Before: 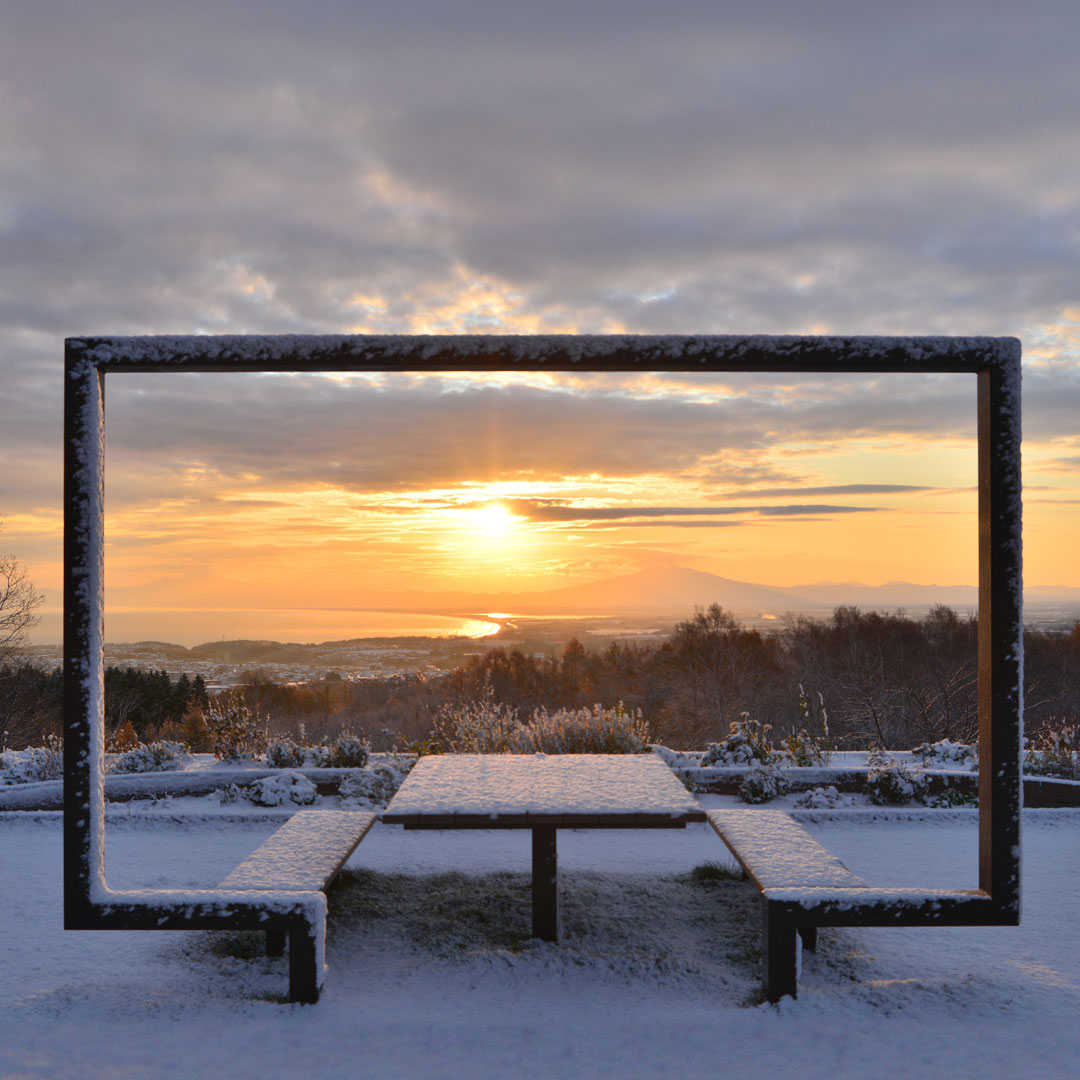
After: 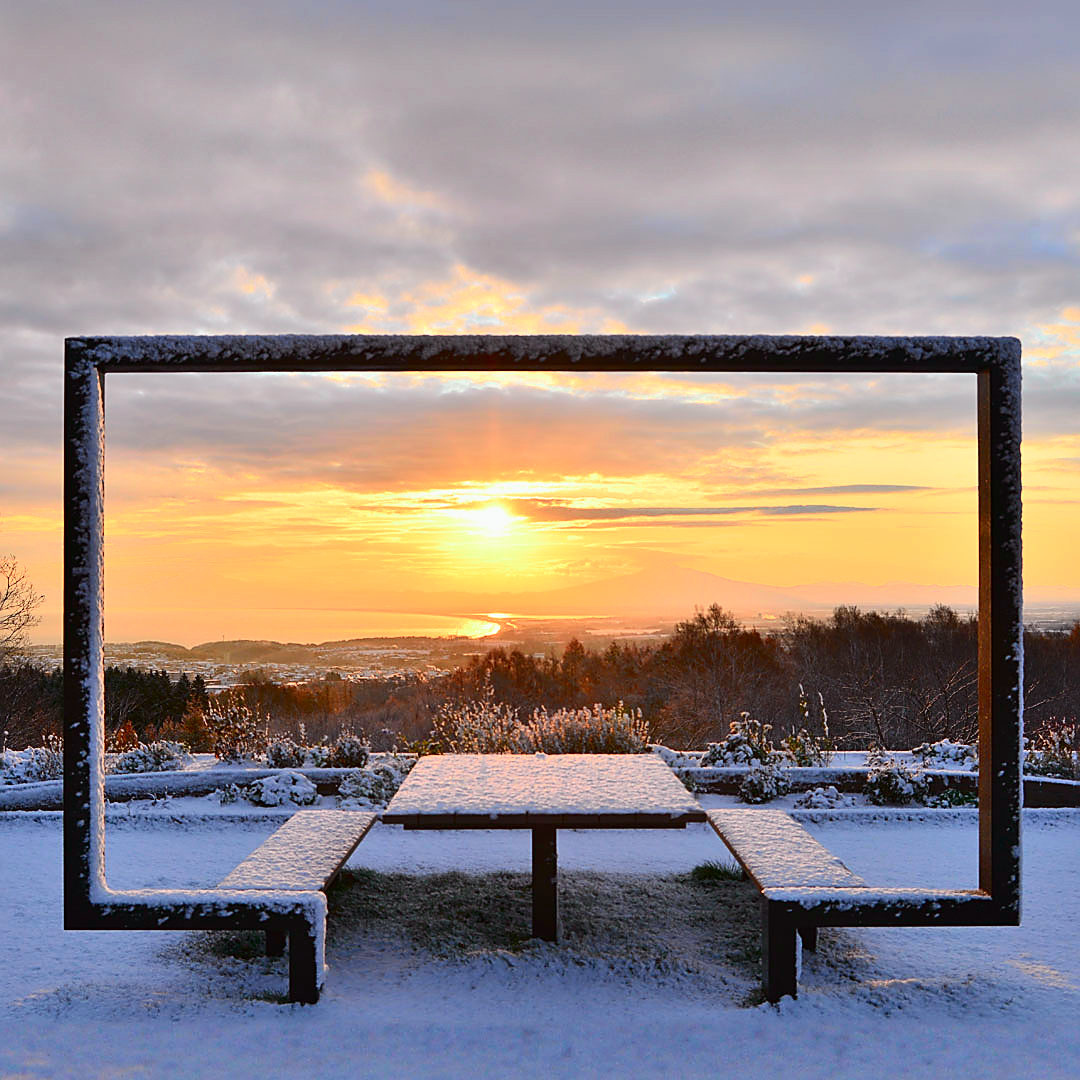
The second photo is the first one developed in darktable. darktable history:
sharpen: radius 1.413, amount 1.245, threshold 0.775
tone curve: curves: ch0 [(0, 0.003) (0.044, 0.025) (0.12, 0.089) (0.197, 0.168) (0.281, 0.273) (0.468, 0.548) (0.583, 0.691) (0.701, 0.815) (0.86, 0.922) (1, 0.982)]; ch1 [(0, 0) (0.232, 0.214) (0.404, 0.376) (0.461, 0.425) (0.493, 0.481) (0.501, 0.5) (0.517, 0.524) (0.55, 0.585) (0.598, 0.651) (0.671, 0.735) (0.796, 0.85) (1, 1)]; ch2 [(0, 0) (0.249, 0.216) (0.357, 0.317) (0.448, 0.432) (0.478, 0.492) (0.498, 0.499) (0.517, 0.527) (0.537, 0.564) (0.569, 0.617) (0.61, 0.659) (0.706, 0.75) (0.808, 0.809) (0.991, 0.968)], color space Lab, independent channels, preserve colors none
